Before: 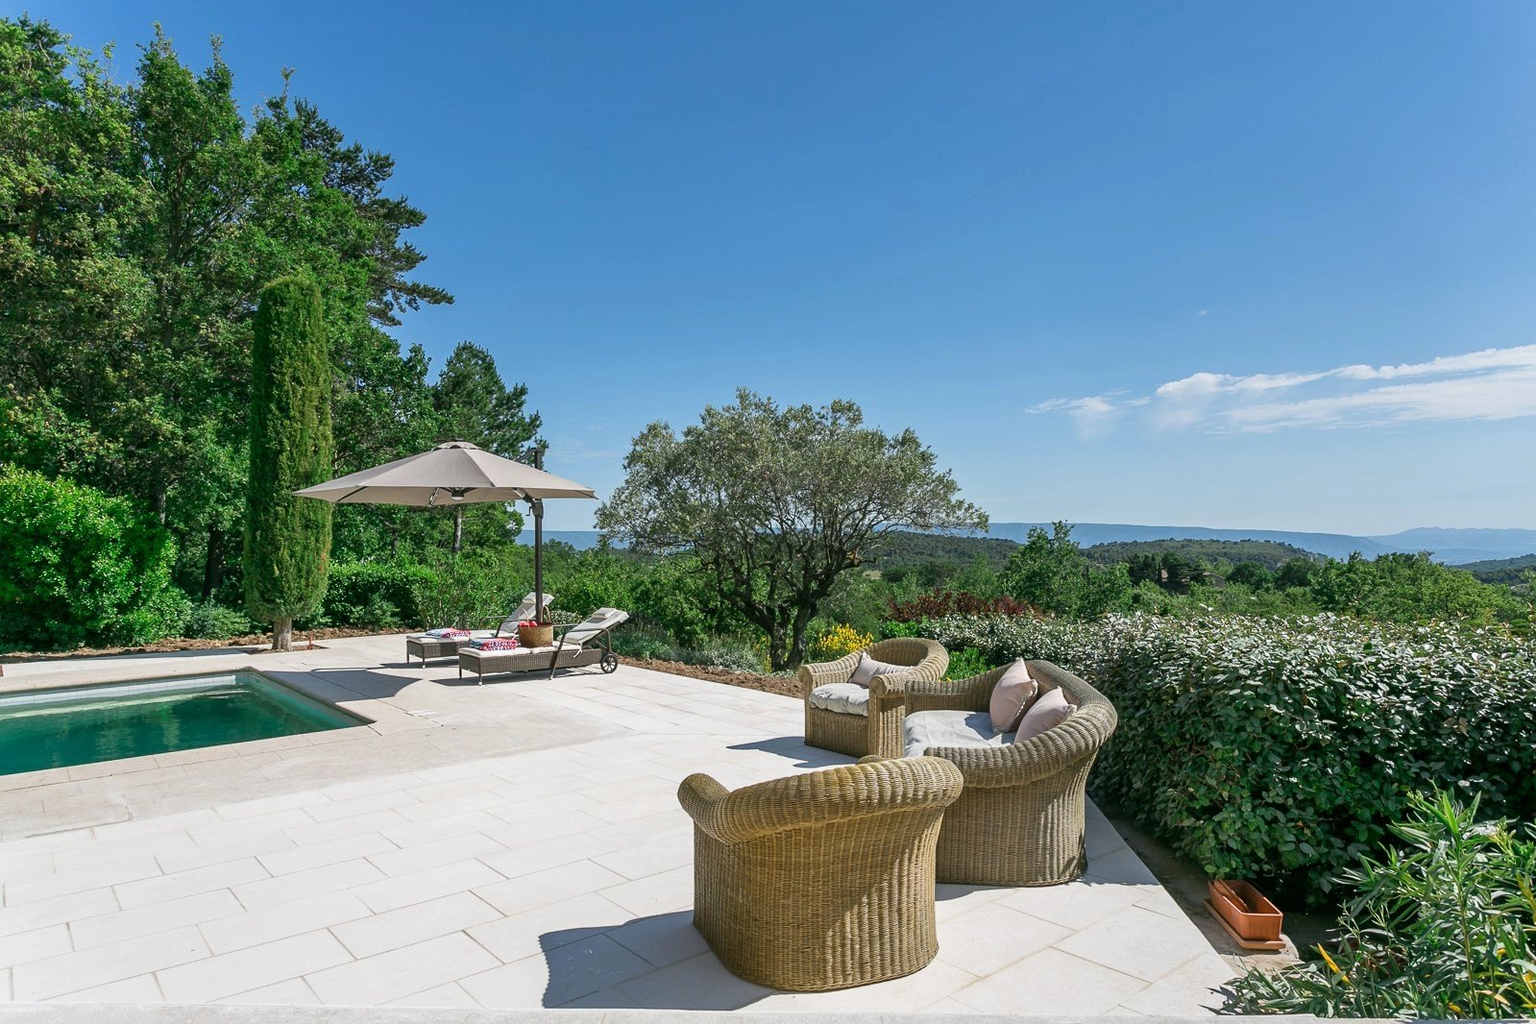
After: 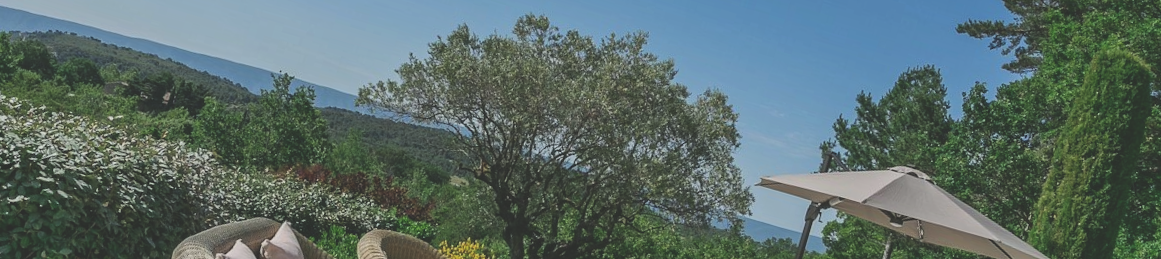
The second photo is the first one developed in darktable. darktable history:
exposure: black level correction -0.036, exposure -0.497 EV, compensate highlight preservation false
crop and rotate: angle 16.12°, top 30.835%, bottom 35.653%
